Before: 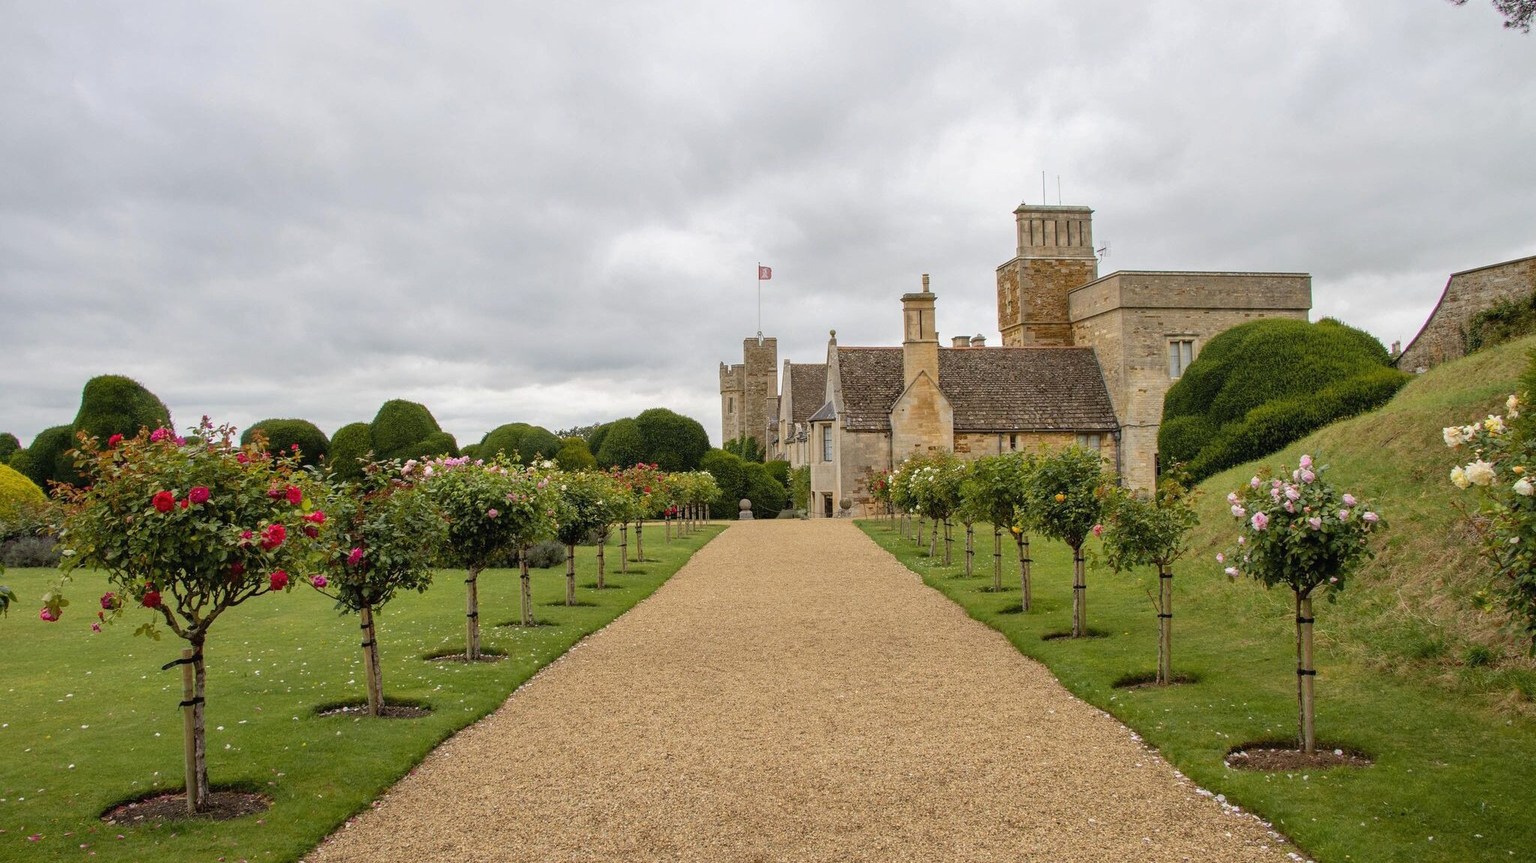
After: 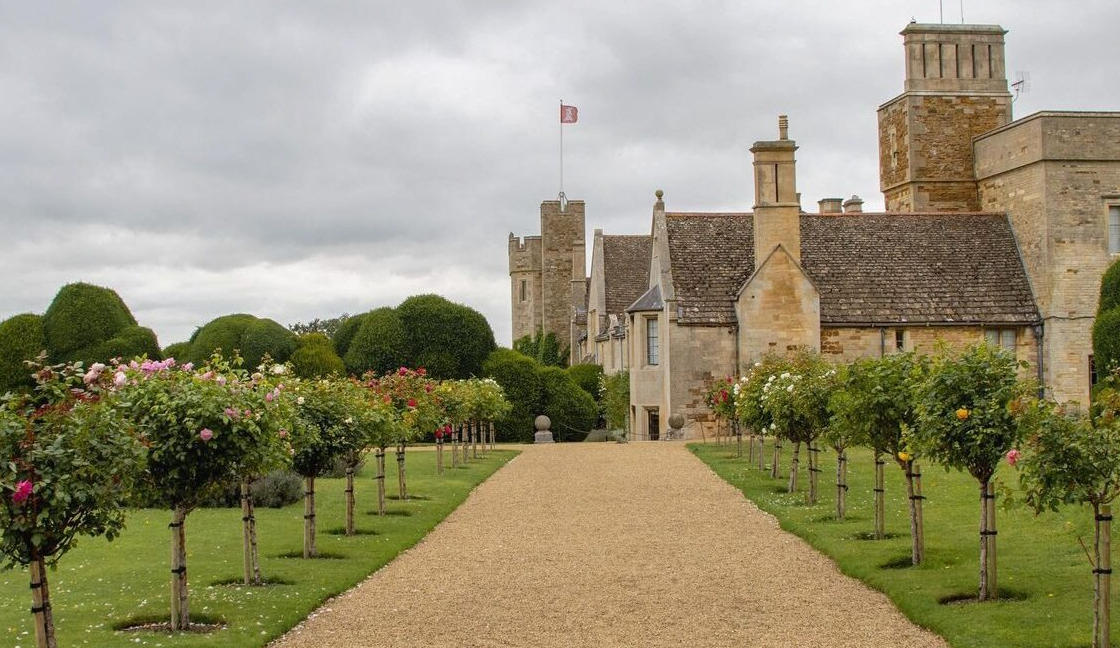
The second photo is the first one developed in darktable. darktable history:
tone equalizer: edges refinement/feathering 500, mask exposure compensation -1.57 EV, preserve details no
crop and rotate: left 22.046%, top 21.78%, right 23.224%, bottom 21.88%
